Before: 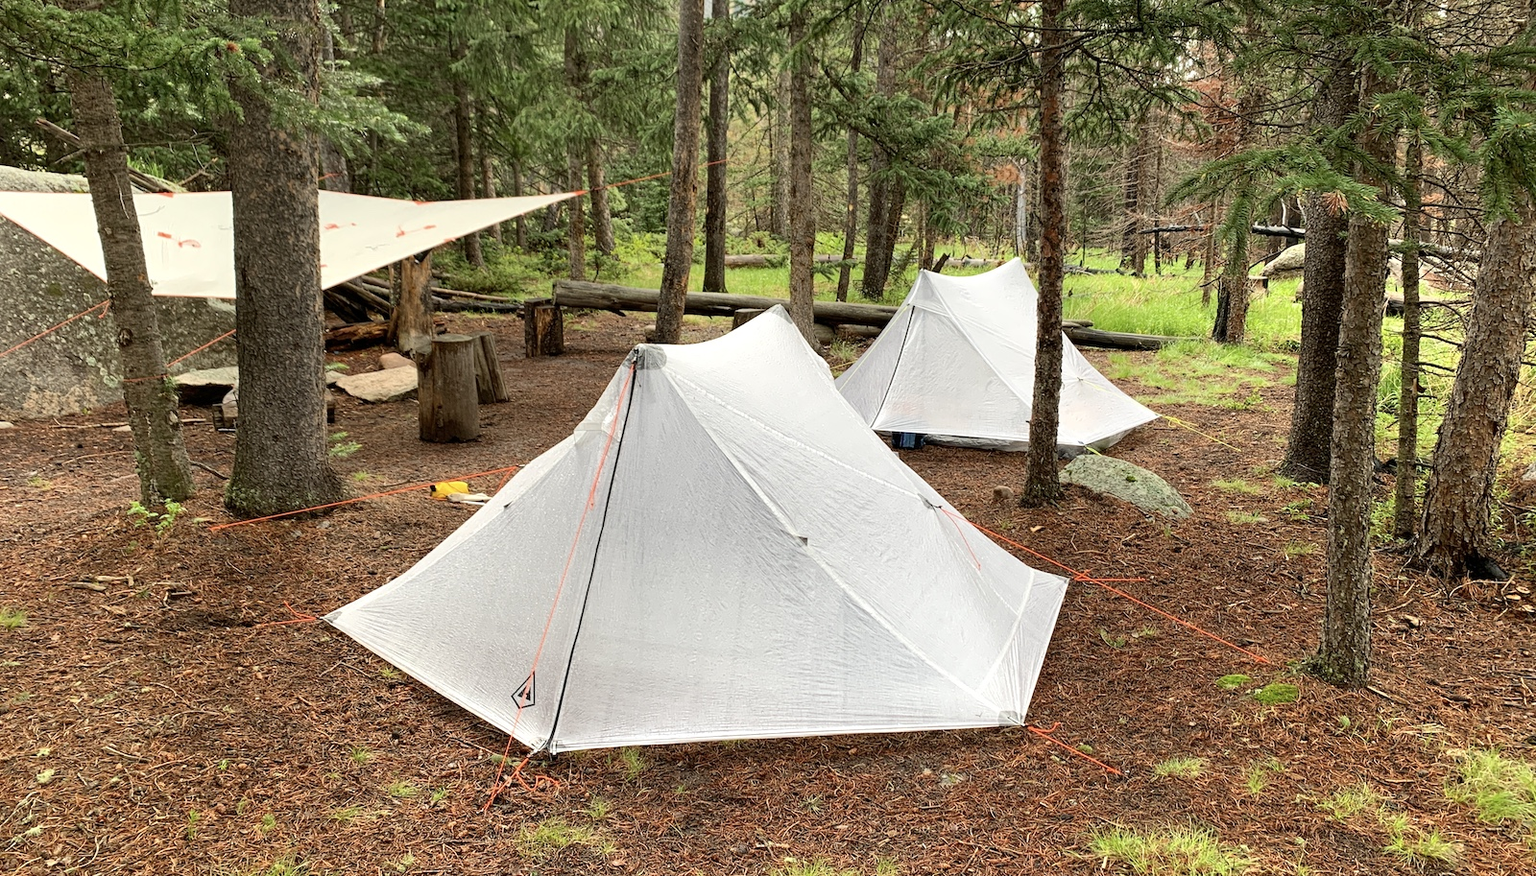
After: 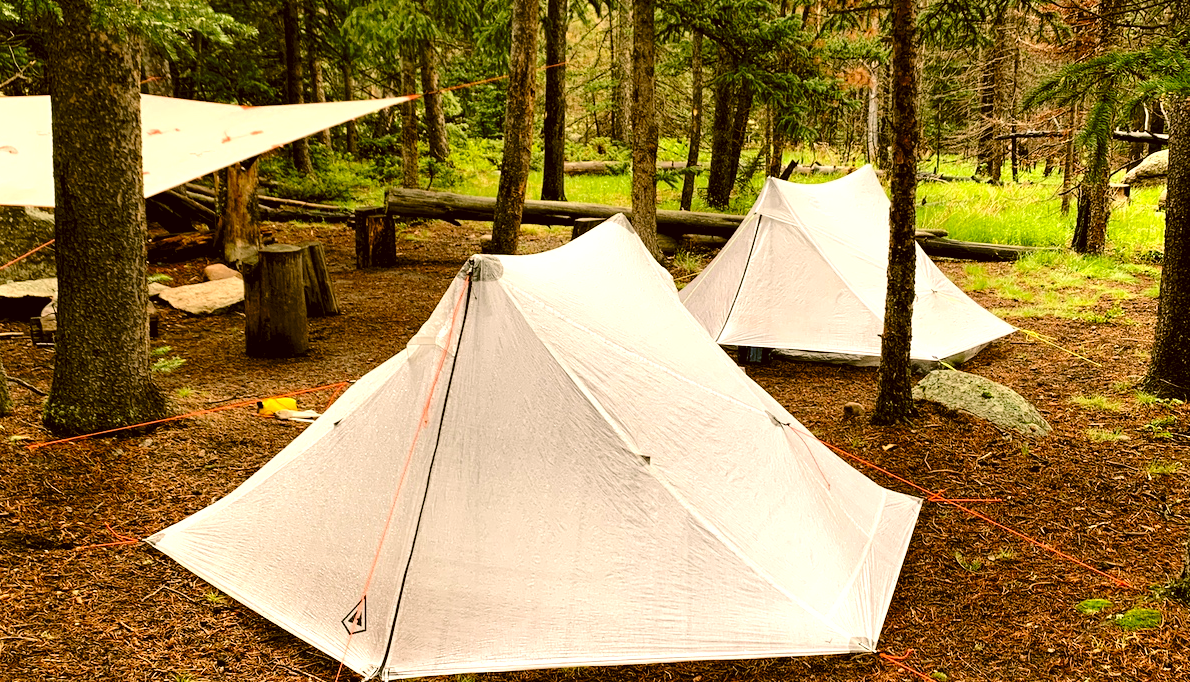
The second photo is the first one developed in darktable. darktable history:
crop and rotate: left 11.978%, top 11.413%, right 13.615%, bottom 13.827%
color correction: highlights a* 8.5, highlights b* 14.9, shadows a* -0.533, shadows b* 26.37
levels: levels [0.062, 0.494, 0.925]
base curve: curves: ch0 [(0, 0) (0.073, 0.04) (0.157, 0.139) (0.492, 0.492) (0.758, 0.758) (1, 1)], preserve colors none
